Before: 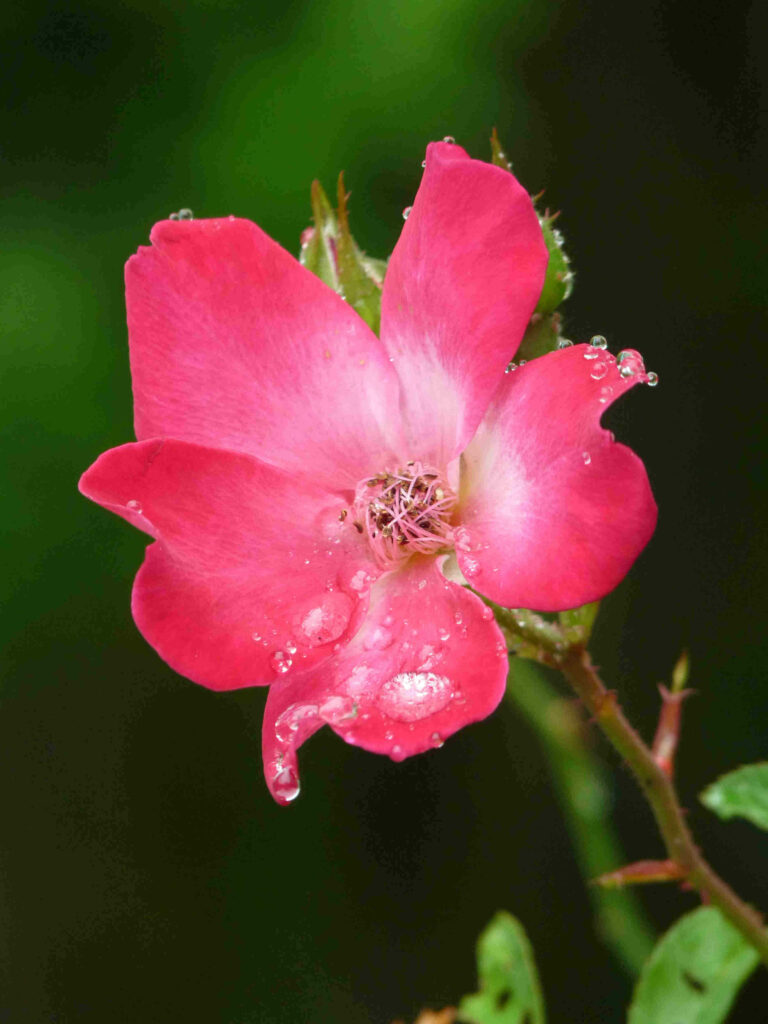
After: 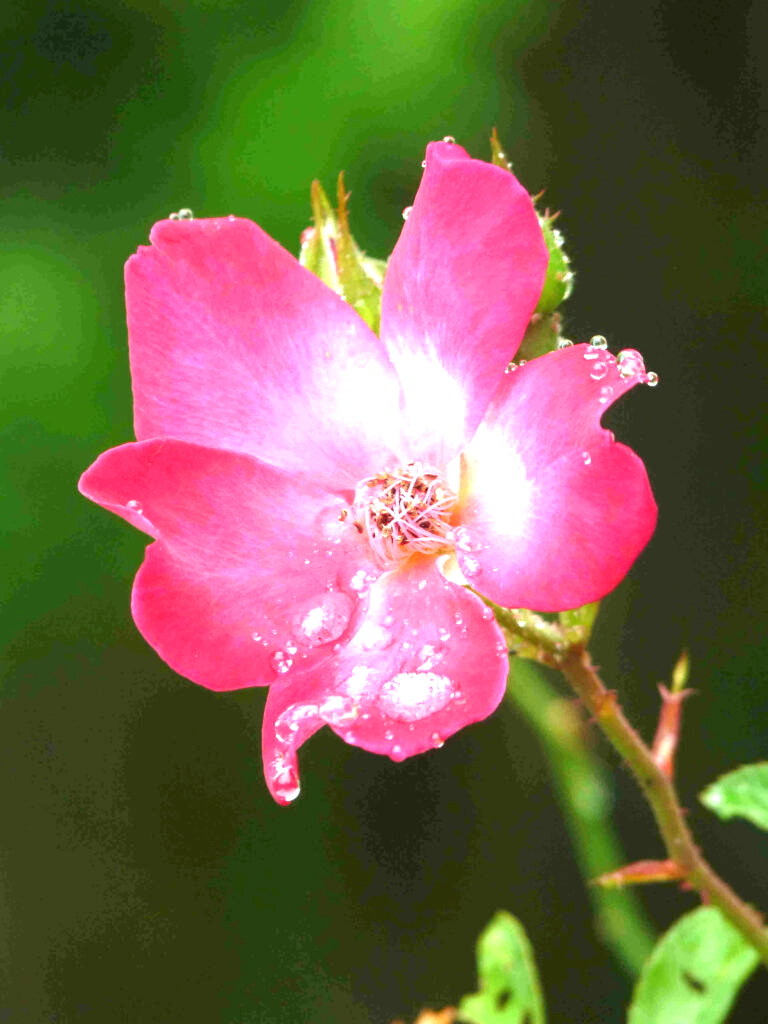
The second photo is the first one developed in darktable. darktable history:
exposure: black level correction 0, exposure 1.449 EV, compensate highlight preservation false
